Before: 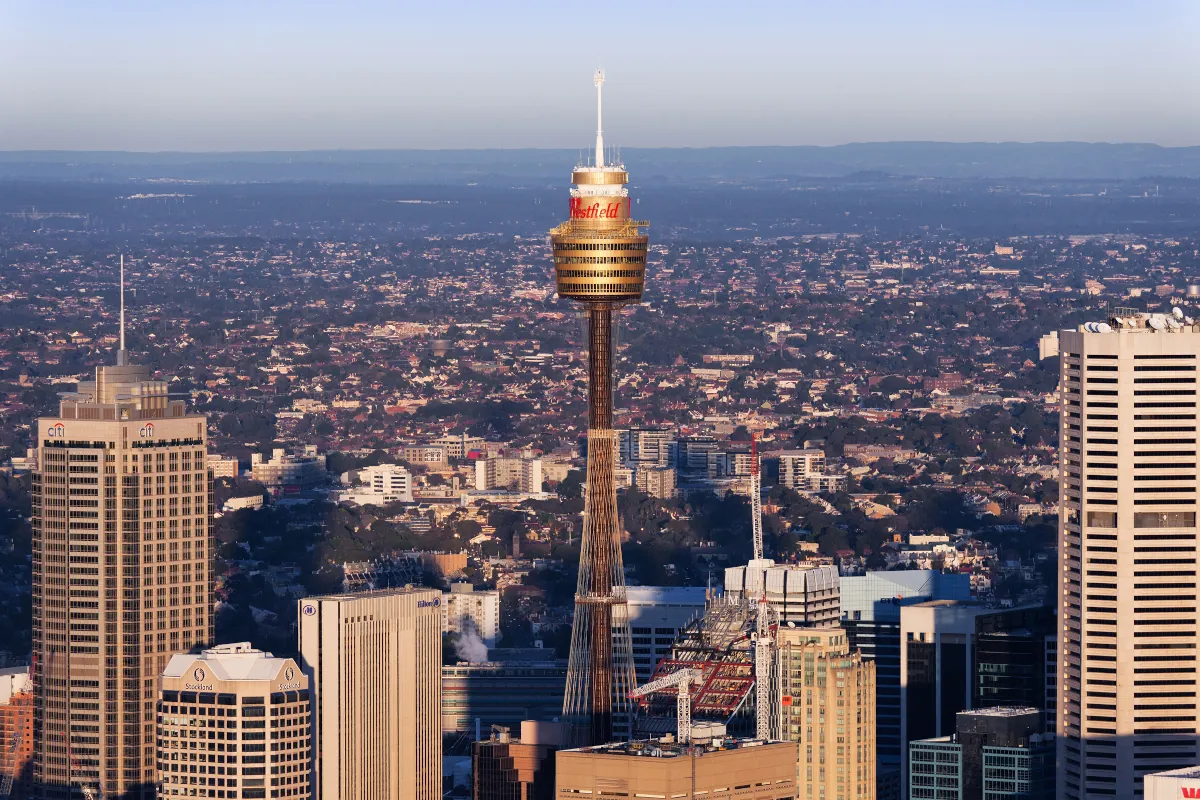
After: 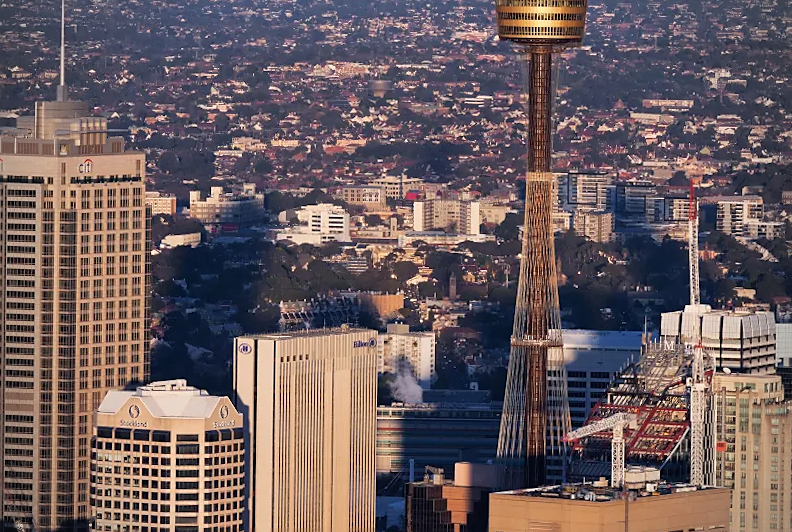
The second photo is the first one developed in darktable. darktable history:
crop and rotate: angle -0.895°, left 4.061%, top 31.823%, right 28.316%
sharpen: radius 1.493, amount 0.405, threshold 1.603
vignetting: fall-off radius 44.87%
